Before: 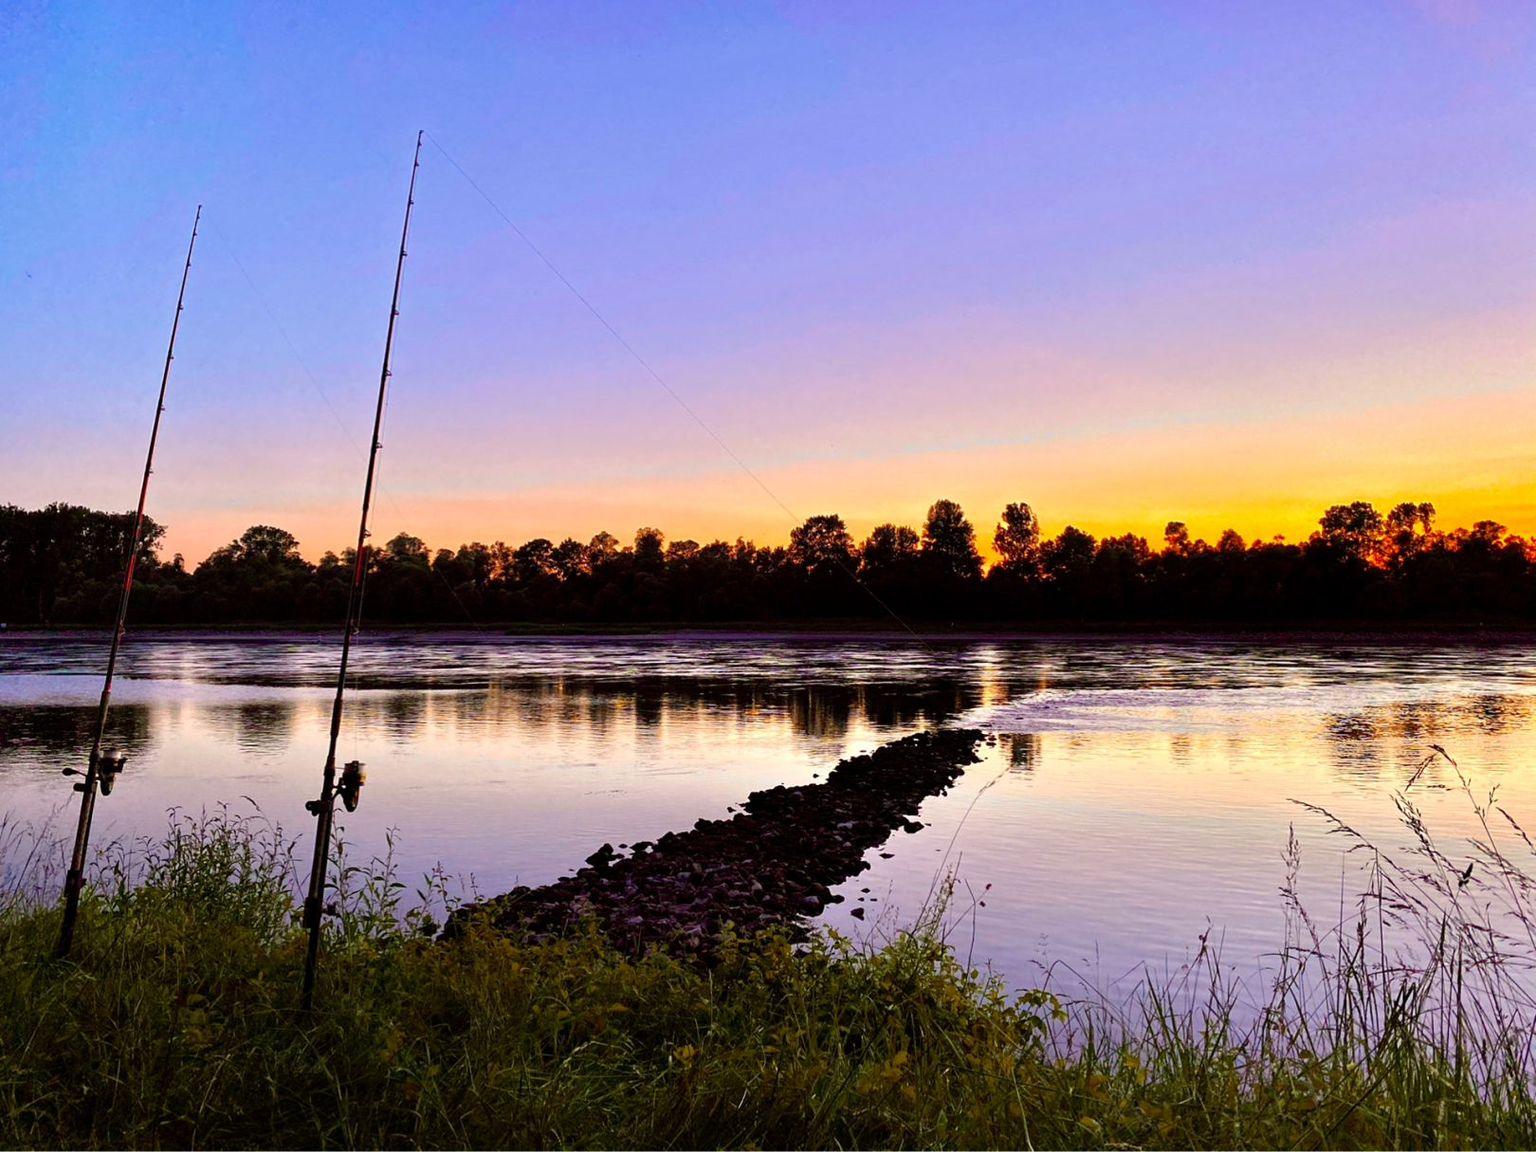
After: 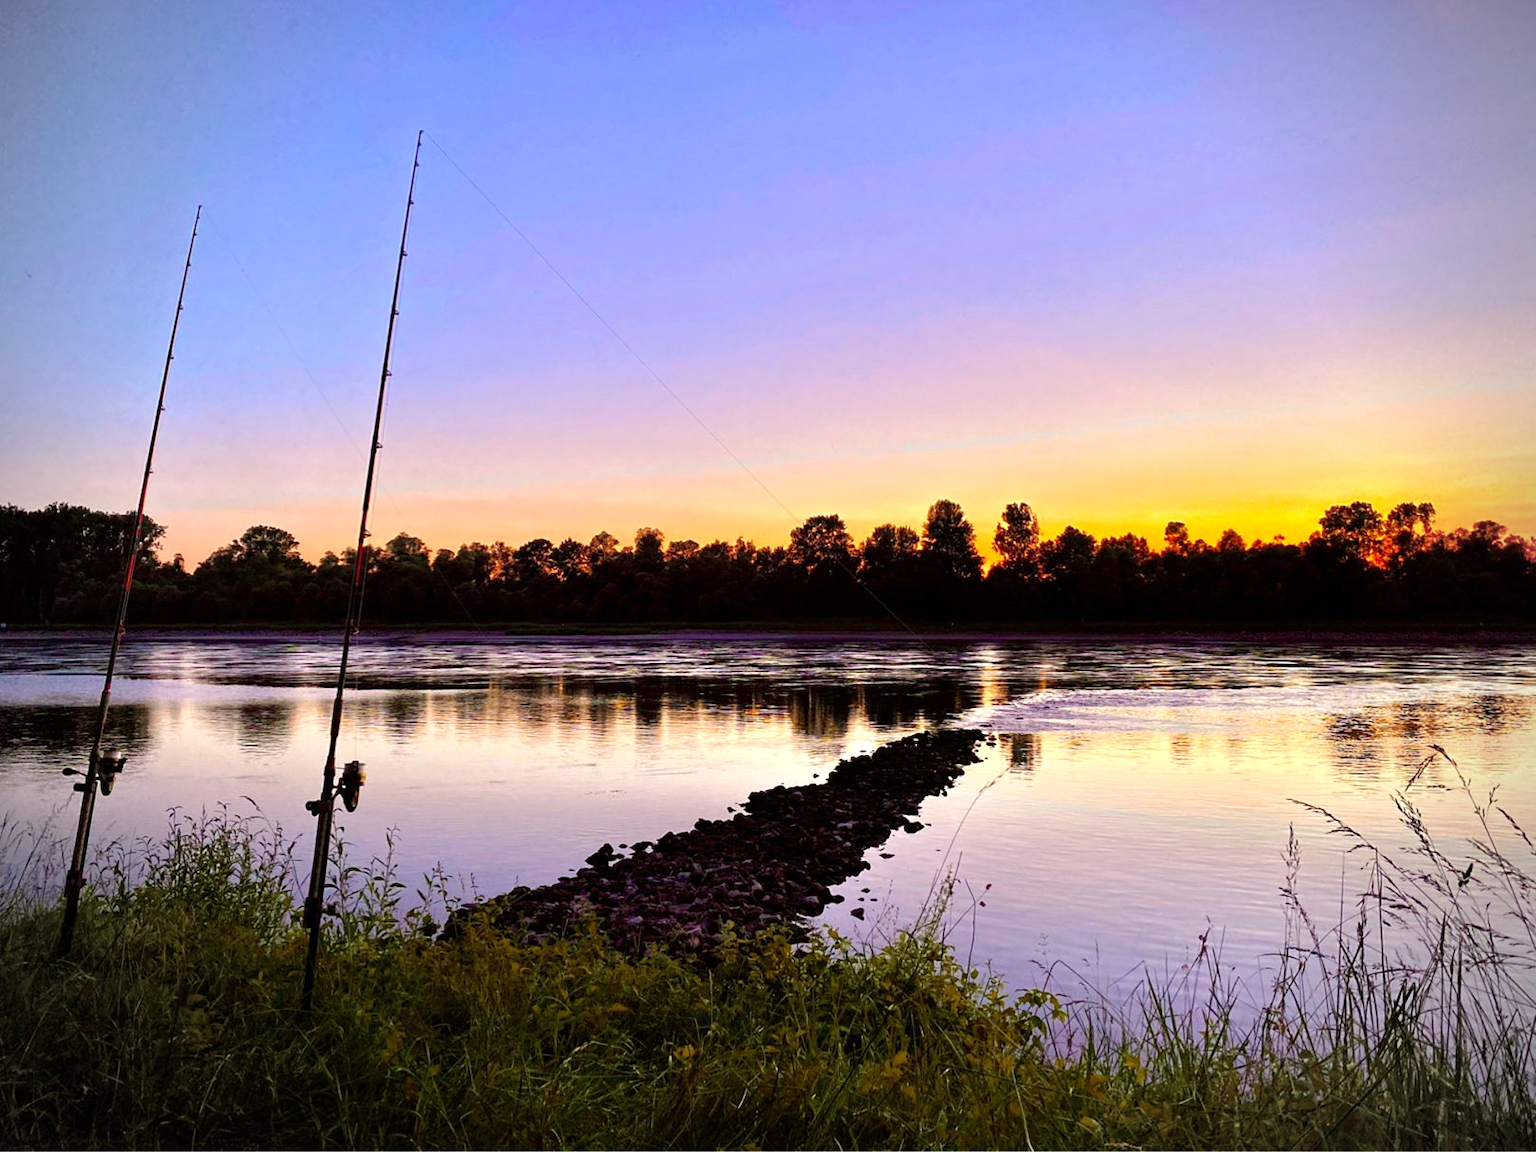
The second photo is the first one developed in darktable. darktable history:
exposure: exposure 0.2 EV, compensate highlight preservation false
vignetting: brightness -0.612, saturation -0.672
